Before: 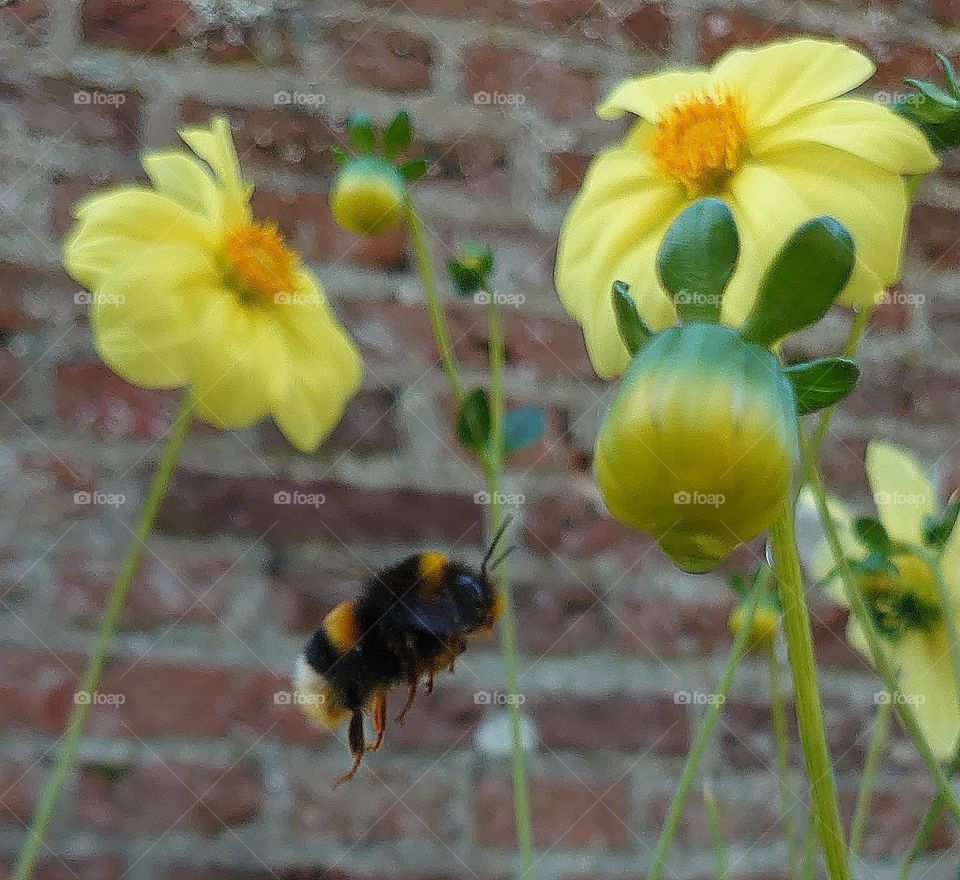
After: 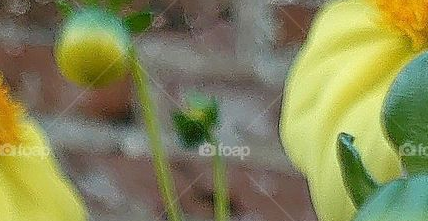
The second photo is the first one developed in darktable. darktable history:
local contrast: mode bilateral grid, contrast 19, coarseness 51, detail 120%, midtone range 0.2
crop: left 28.654%, top 16.82%, right 26.726%, bottom 57.98%
